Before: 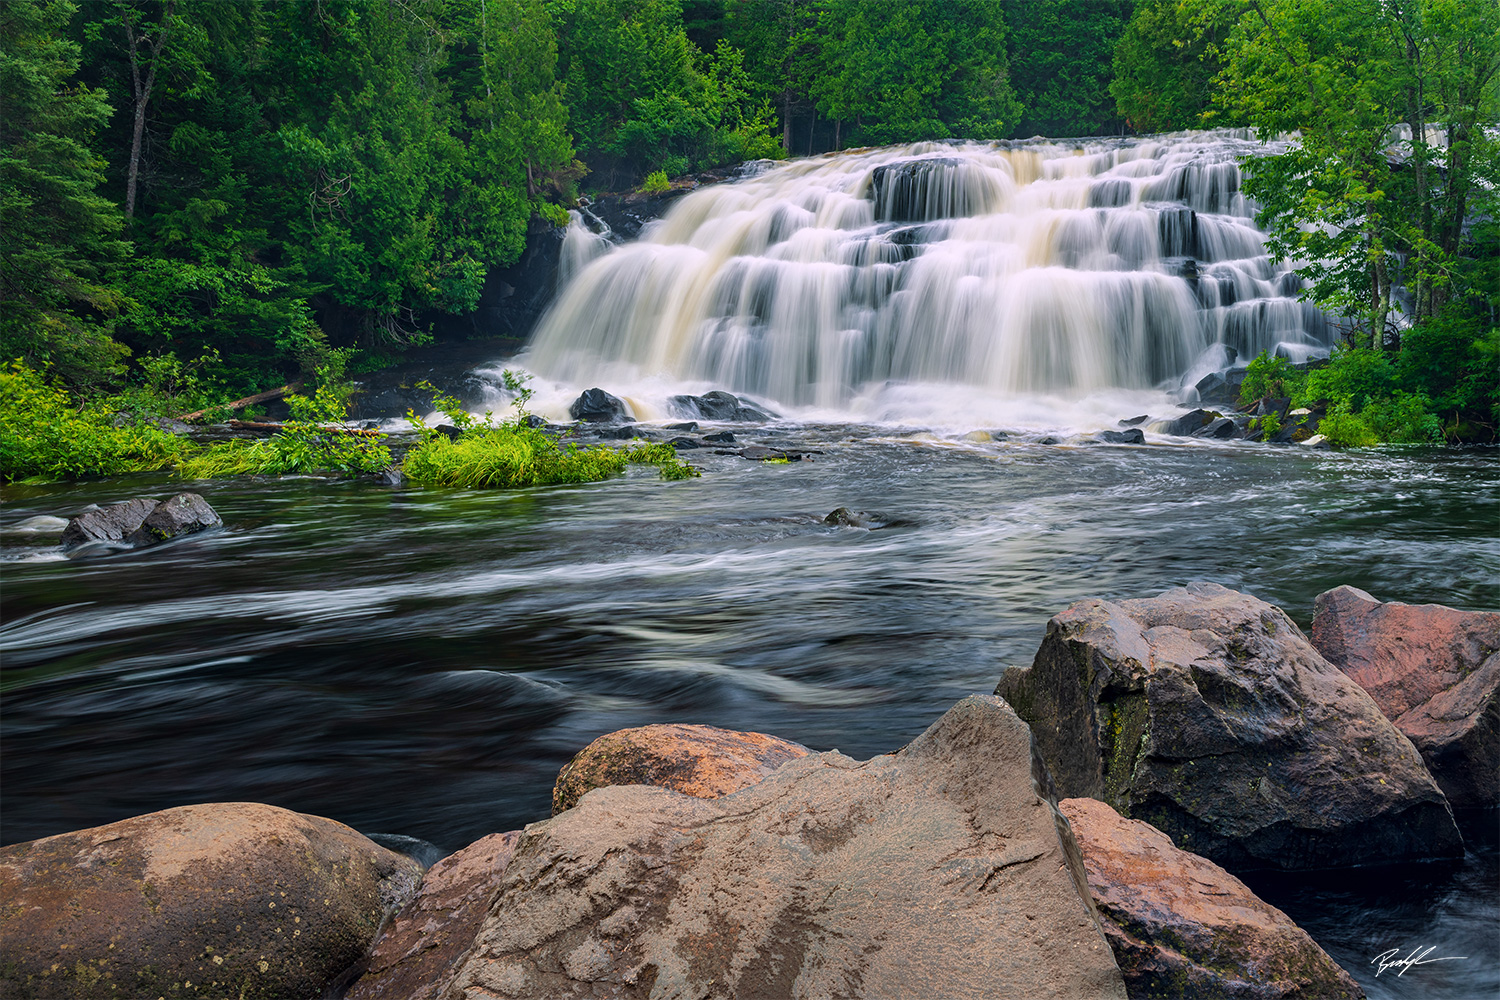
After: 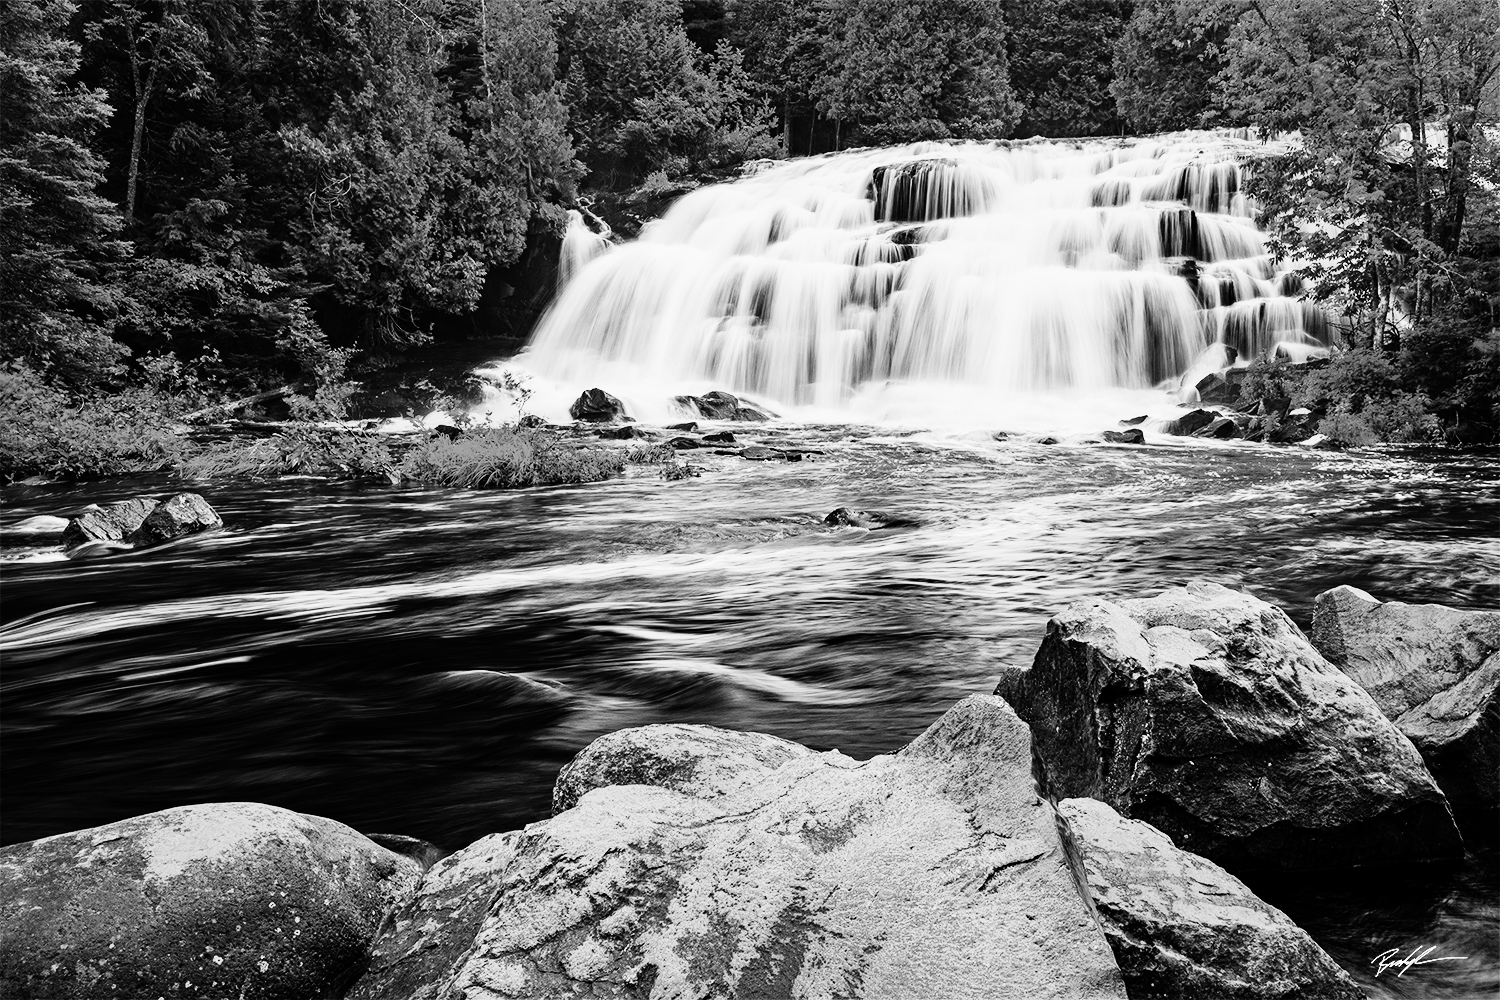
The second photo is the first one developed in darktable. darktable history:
haze removal: adaptive false
monochrome: a -11.7, b 1.62, size 0.5, highlights 0.38
rgb curve: curves: ch0 [(0, 0) (0.21, 0.15) (0.24, 0.21) (0.5, 0.75) (0.75, 0.96) (0.89, 0.99) (1, 1)]; ch1 [(0, 0.02) (0.21, 0.13) (0.25, 0.2) (0.5, 0.67) (0.75, 0.9) (0.89, 0.97) (1, 1)]; ch2 [(0, 0.02) (0.21, 0.13) (0.25, 0.2) (0.5, 0.67) (0.75, 0.9) (0.89, 0.97) (1, 1)], compensate middle gray true
